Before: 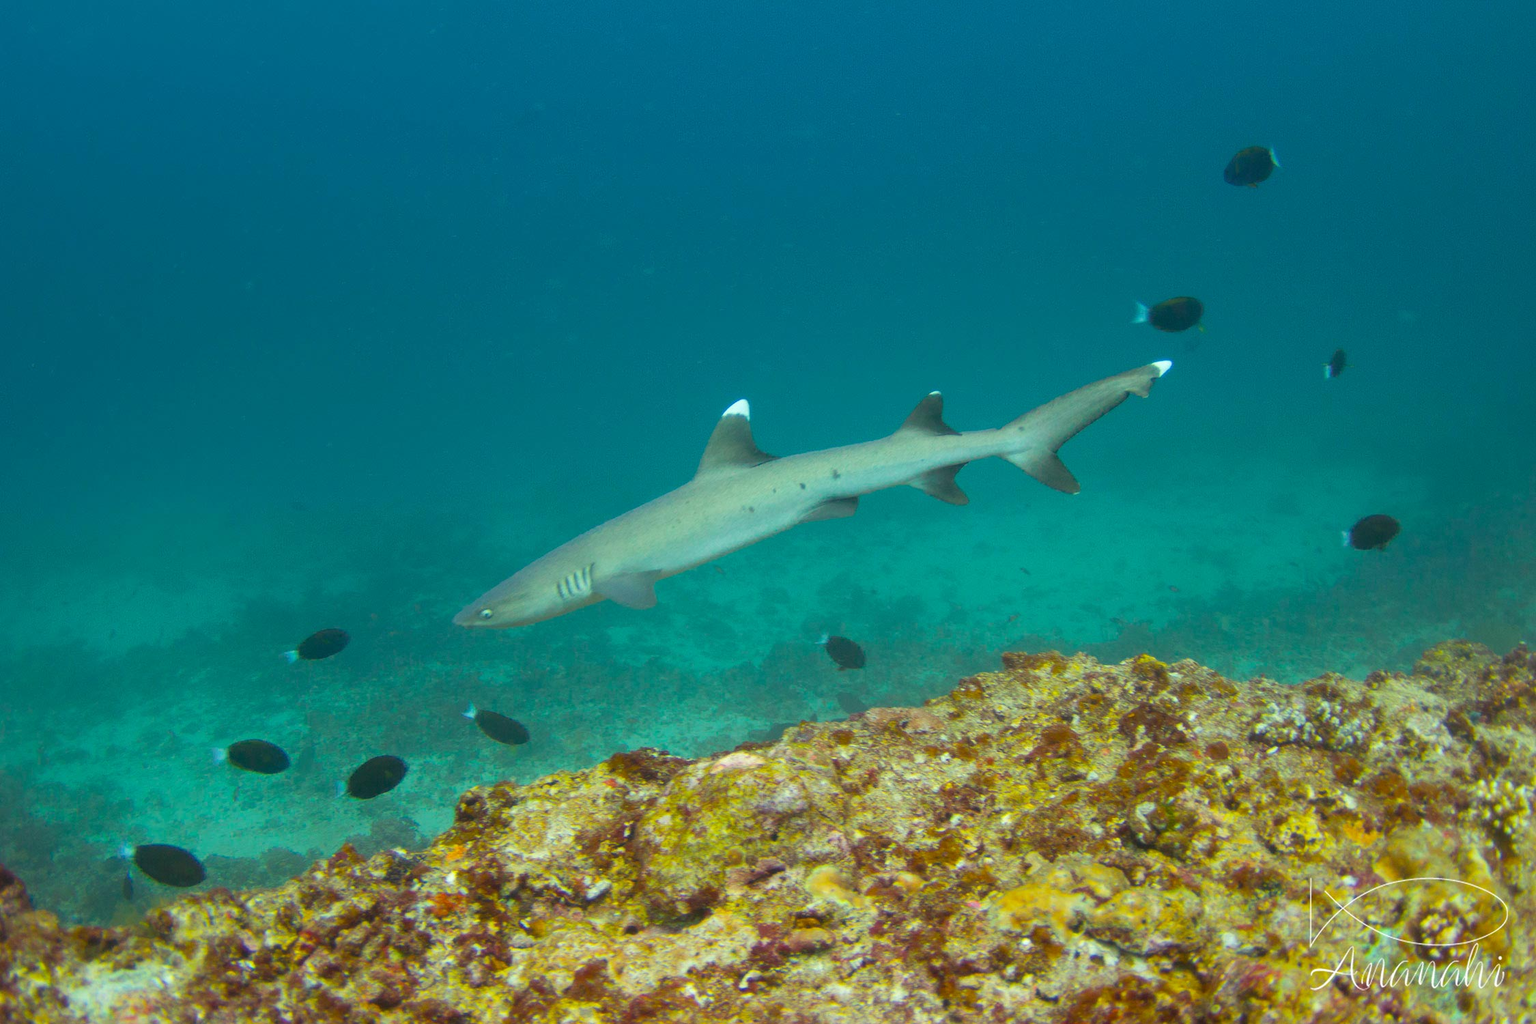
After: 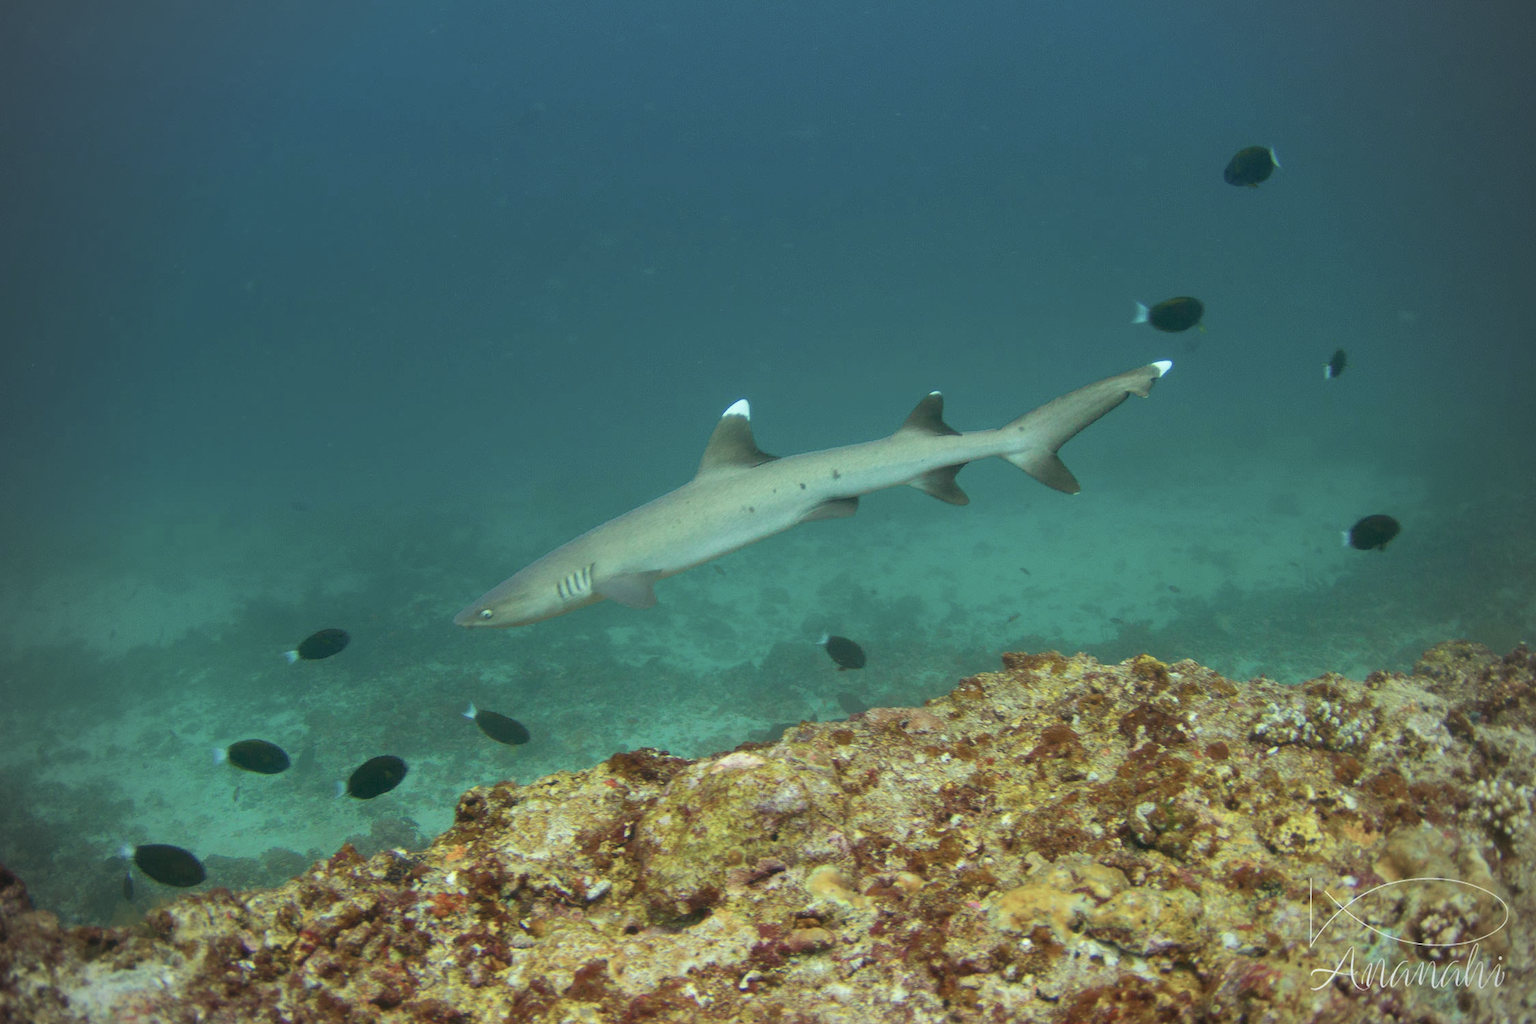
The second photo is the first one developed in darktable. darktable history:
color balance: lift [1, 0.994, 1.002, 1.006], gamma [0.957, 1.081, 1.016, 0.919], gain [0.97, 0.972, 1.01, 1.028], input saturation 91.06%, output saturation 79.8%
vignetting: fall-off start 79.88%
